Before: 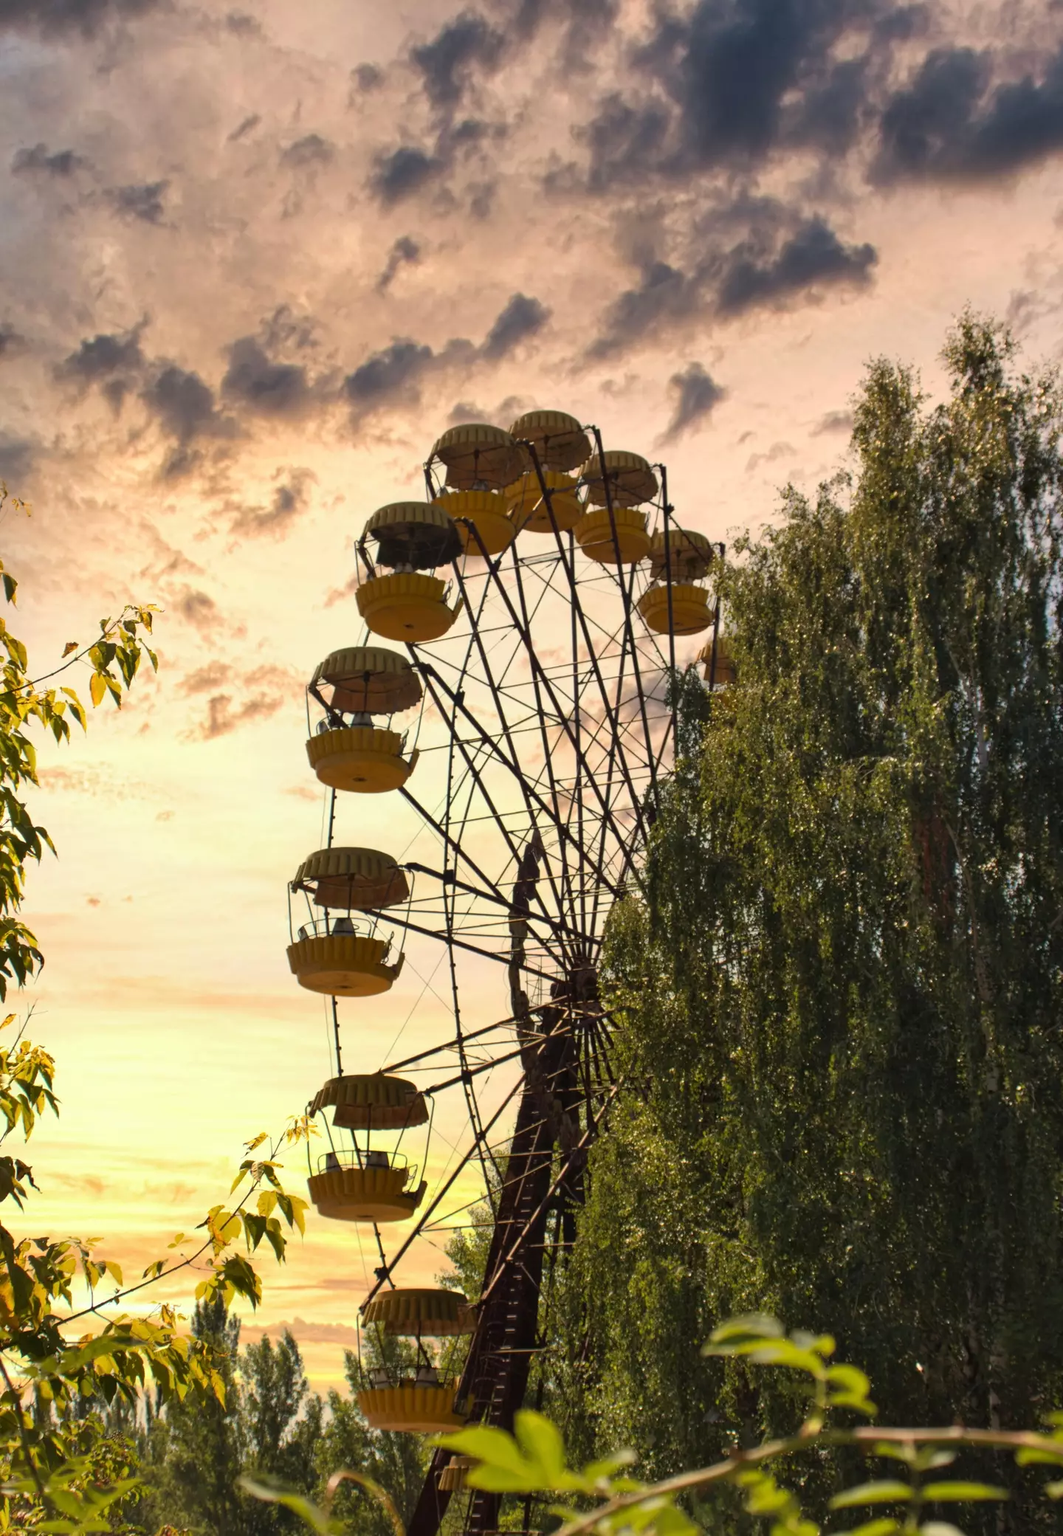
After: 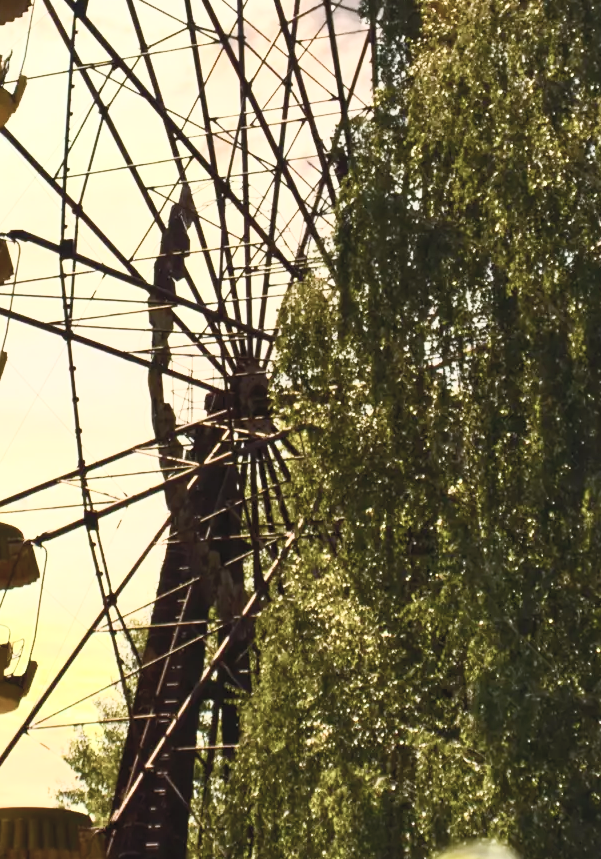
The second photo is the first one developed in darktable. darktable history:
contrast brightness saturation: contrast 0.578, brightness 0.571, saturation -0.327
crop: left 37.632%, top 45.159%, right 20.608%, bottom 13.531%
color balance rgb: perceptual saturation grading › global saturation 26.286%, perceptual saturation grading › highlights -28.546%, perceptual saturation grading › mid-tones 15.645%, perceptual saturation grading › shadows 33.828%
